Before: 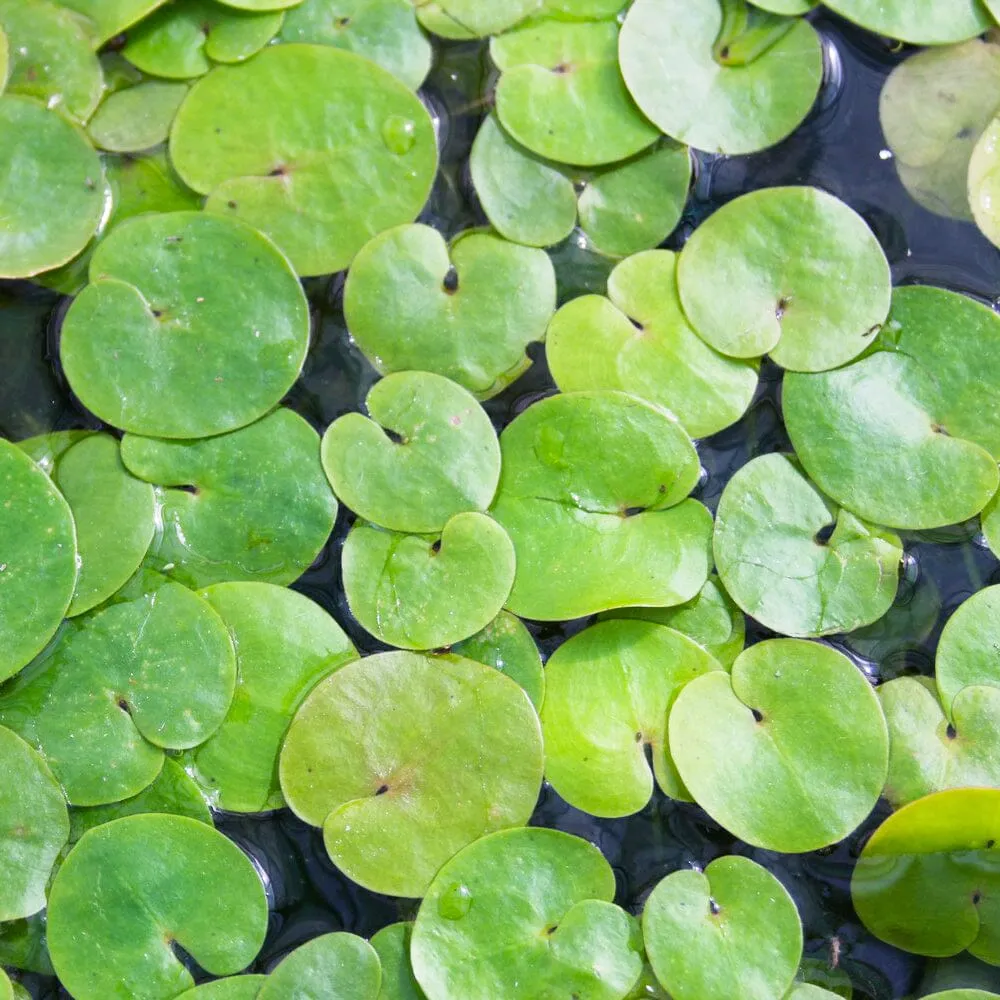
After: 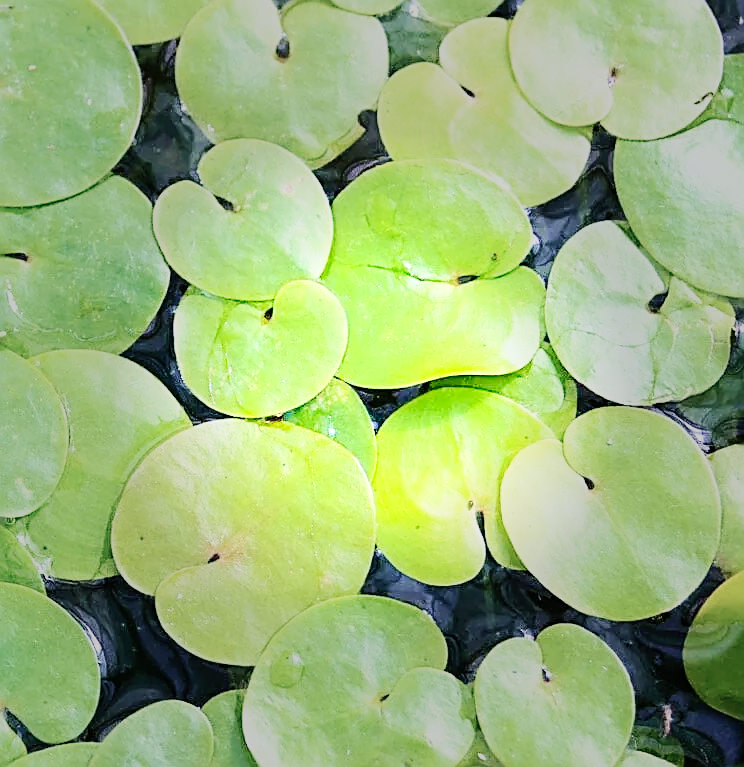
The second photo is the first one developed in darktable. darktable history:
contrast brightness saturation: contrast 0.198, brightness 0.157, saturation 0.227
sharpen: amount 0.897
shadows and highlights: shadows -22.63, highlights 44.47, soften with gaussian
crop: left 16.823%, top 23.261%, right 8.768%
tone curve: curves: ch0 [(0, 0) (0.003, 0.004) (0.011, 0.006) (0.025, 0.011) (0.044, 0.017) (0.069, 0.029) (0.1, 0.047) (0.136, 0.07) (0.177, 0.121) (0.224, 0.182) (0.277, 0.257) (0.335, 0.342) (0.399, 0.432) (0.468, 0.526) (0.543, 0.621) (0.623, 0.711) (0.709, 0.792) (0.801, 0.87) (0.898, 0.951) (1, 1)], preserve colors none
vignetting: fall-off start 31.94%, fall-off radius 35.21%, brightness -0.417, saturation -0.311
velvia: on, module defaults
